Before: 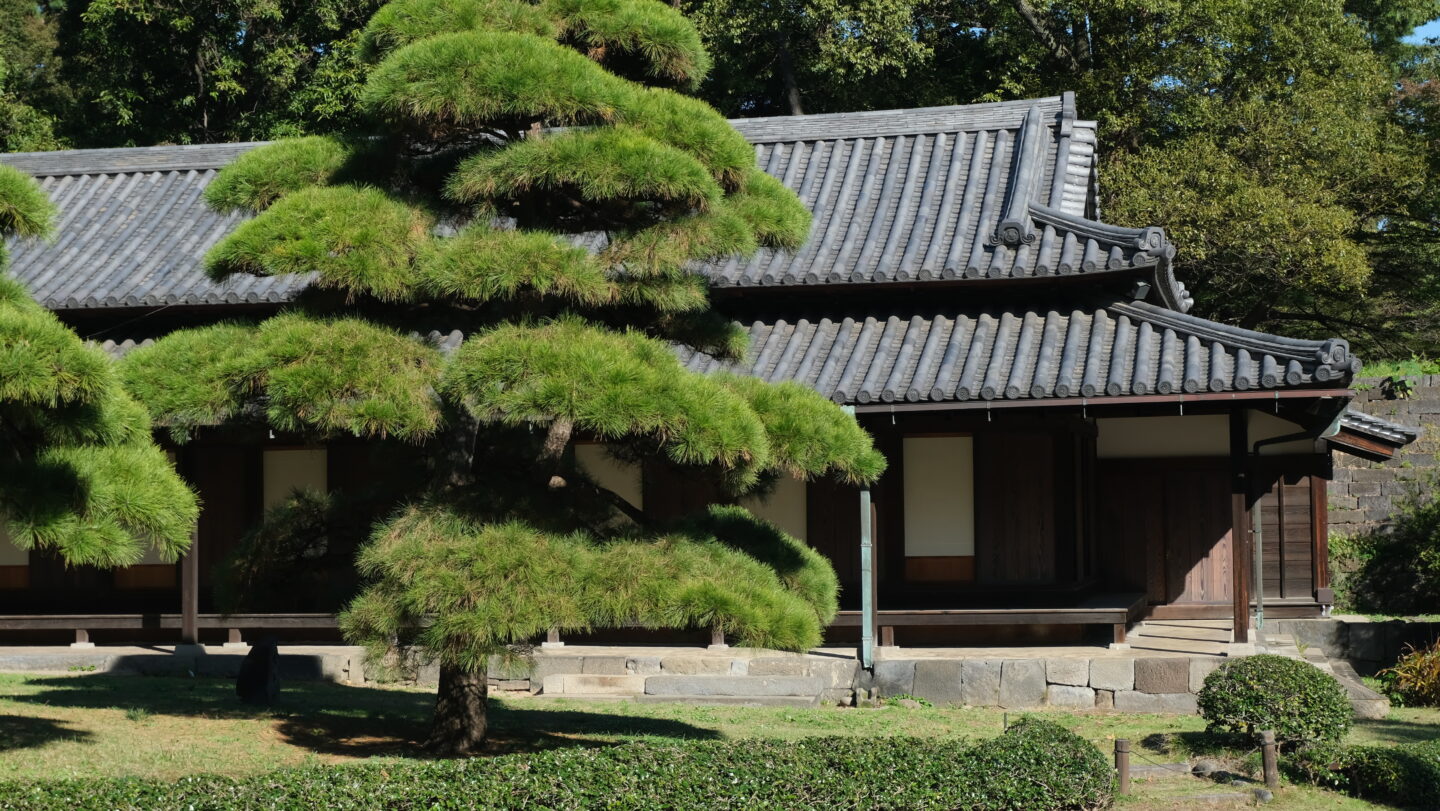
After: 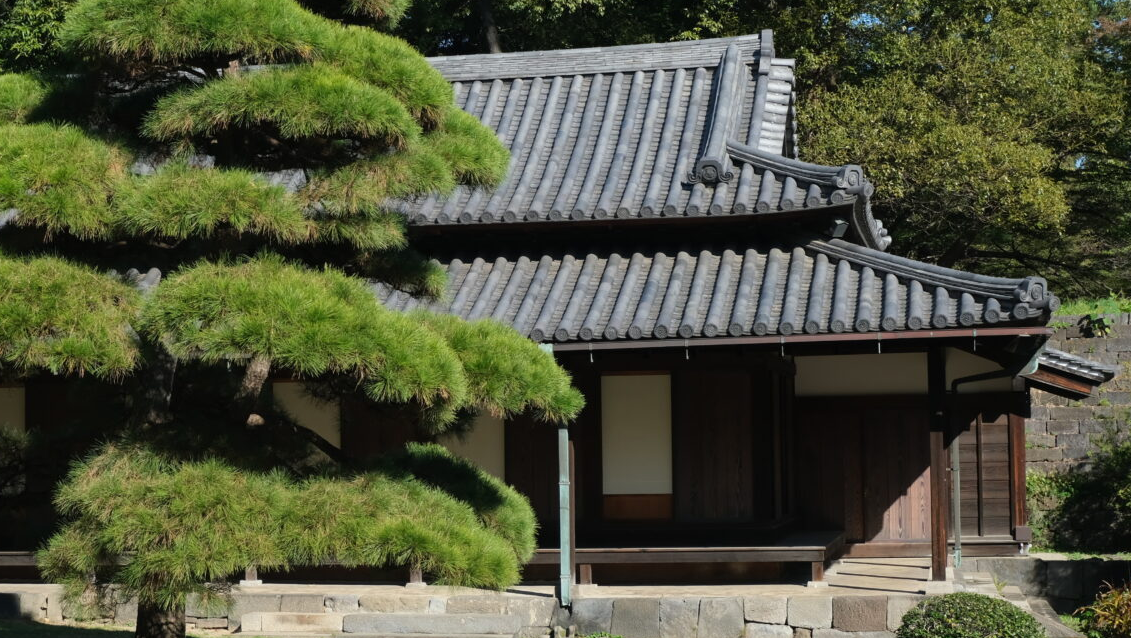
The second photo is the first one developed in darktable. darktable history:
crop and rotate: left 20.981%, top 7.811%, right 0.464%, bottom 13.435%
